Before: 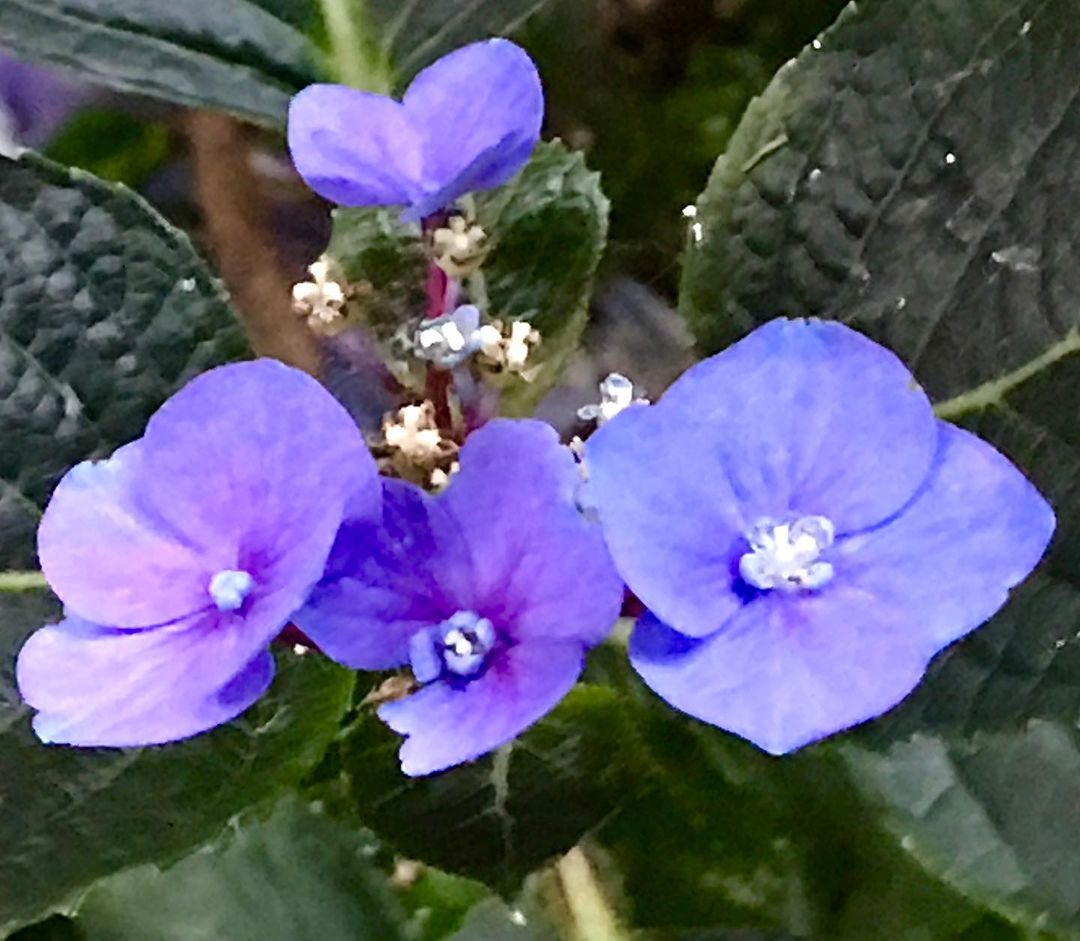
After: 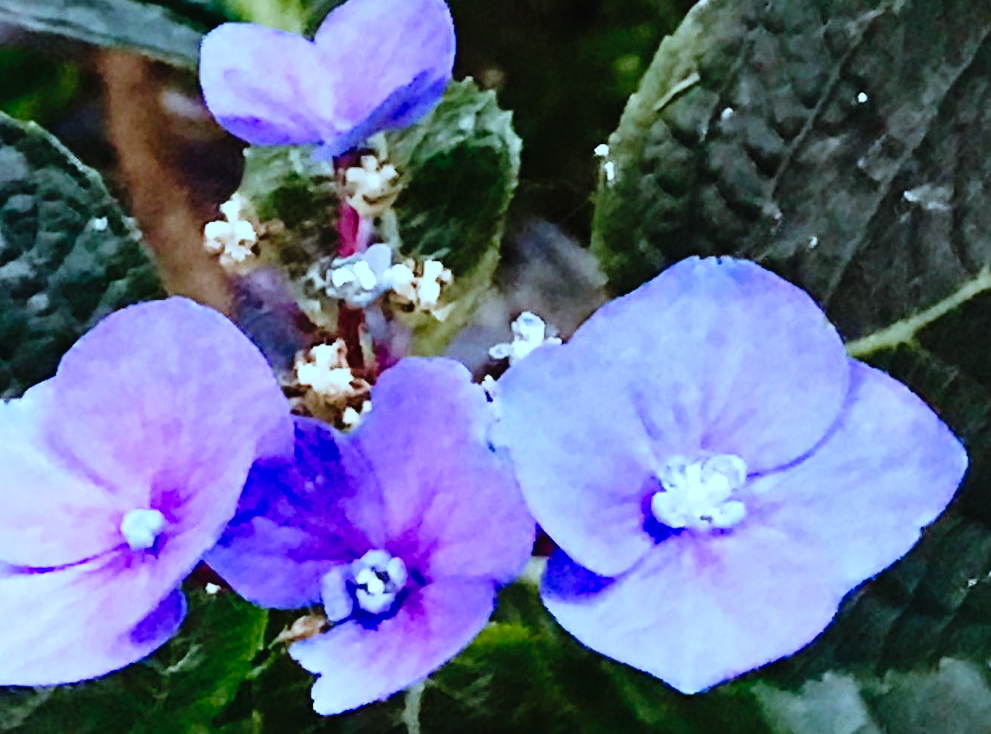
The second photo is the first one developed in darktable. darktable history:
crop: left 8.218%, top 6.575%, bottom 15.351%
exposure: compensate highlight preservation false
color correction: highlights a* -10.42, highlights b* -19.65
tone curve: curves: ch0 [(0, 0.014) (0.17, 0.099) (0.392, 0.438) (0.725, 0.828) (0.872, 0.918) (1, 0.981)]; ch1 [(0, 0) (0.402, 0.36) (0.489, 0.491) (0.5, 0.503) (0.515, 0.52) (0.545, 0.574) (0.615, 0.662) (0.701, 0.725) (1, 1)]; ch2 [(0, 0) (0.42, 0.458) (0.485, 0.499) (0.503, 0.503) (0.531, 0.542) (0.561, 0.594) (0.644, 0.694) (0.717, 0.753) (1, 0.991)], preserve colors none
